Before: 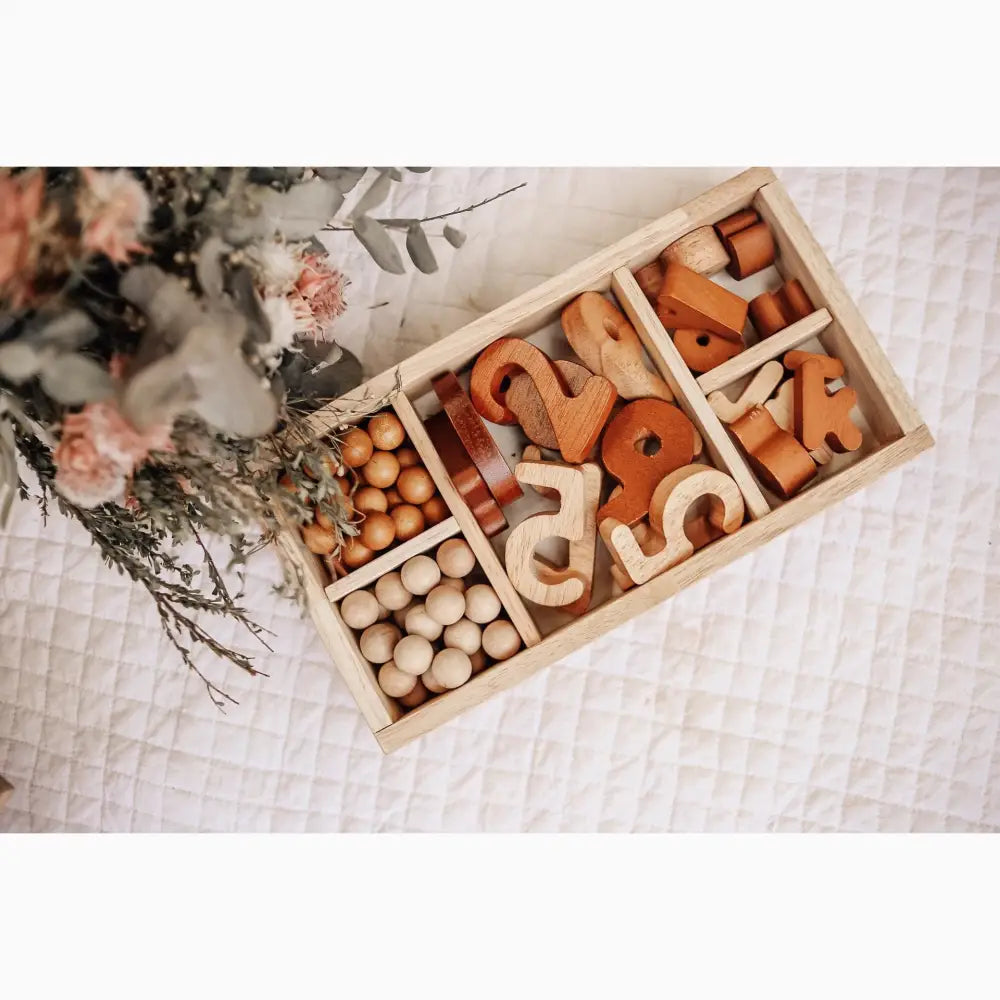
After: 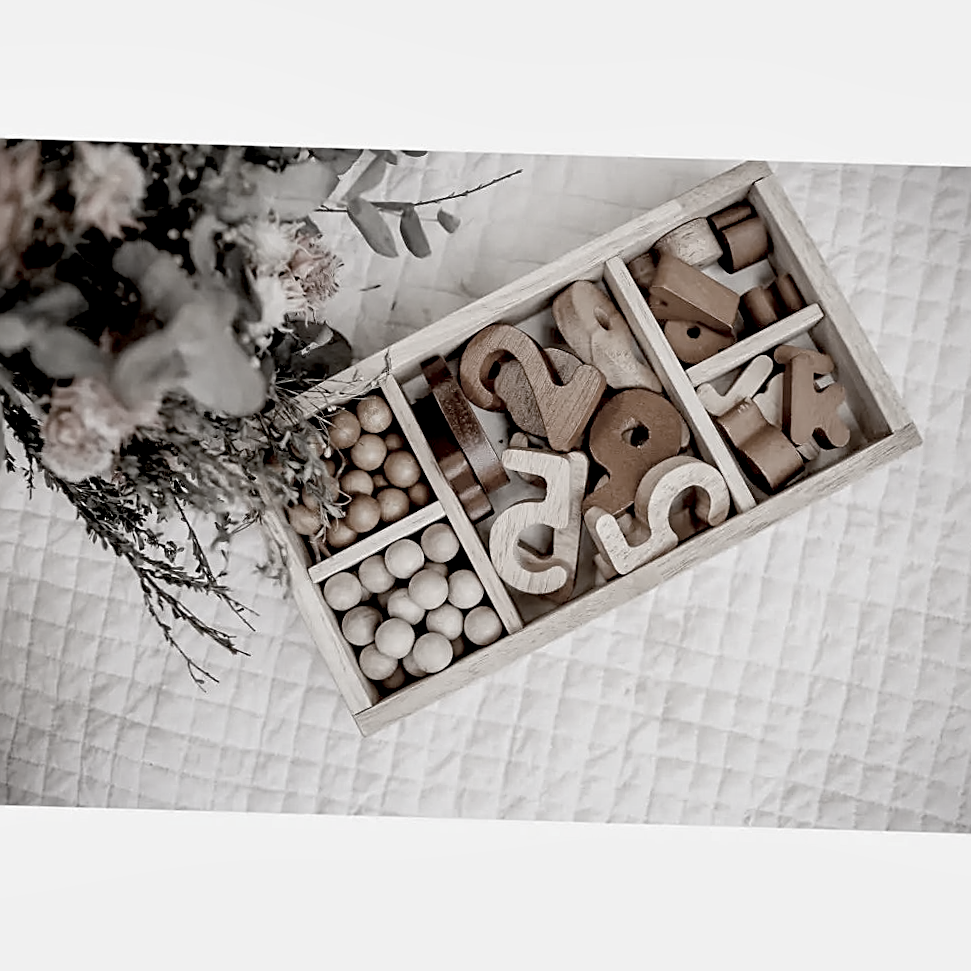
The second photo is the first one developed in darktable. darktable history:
sharpen: on, module defaults
exposure: black level correction 0.029, exposure -0.073 EV, compensate highlight preservation false
shadows and highlights: shadows -88.03, highlights -35.45, shadows color adjustment 99.15%, highlights color adjustment 0%, soften with gaussian
crop and rotate: angle -1.69°
color correction: saturation 0.2
